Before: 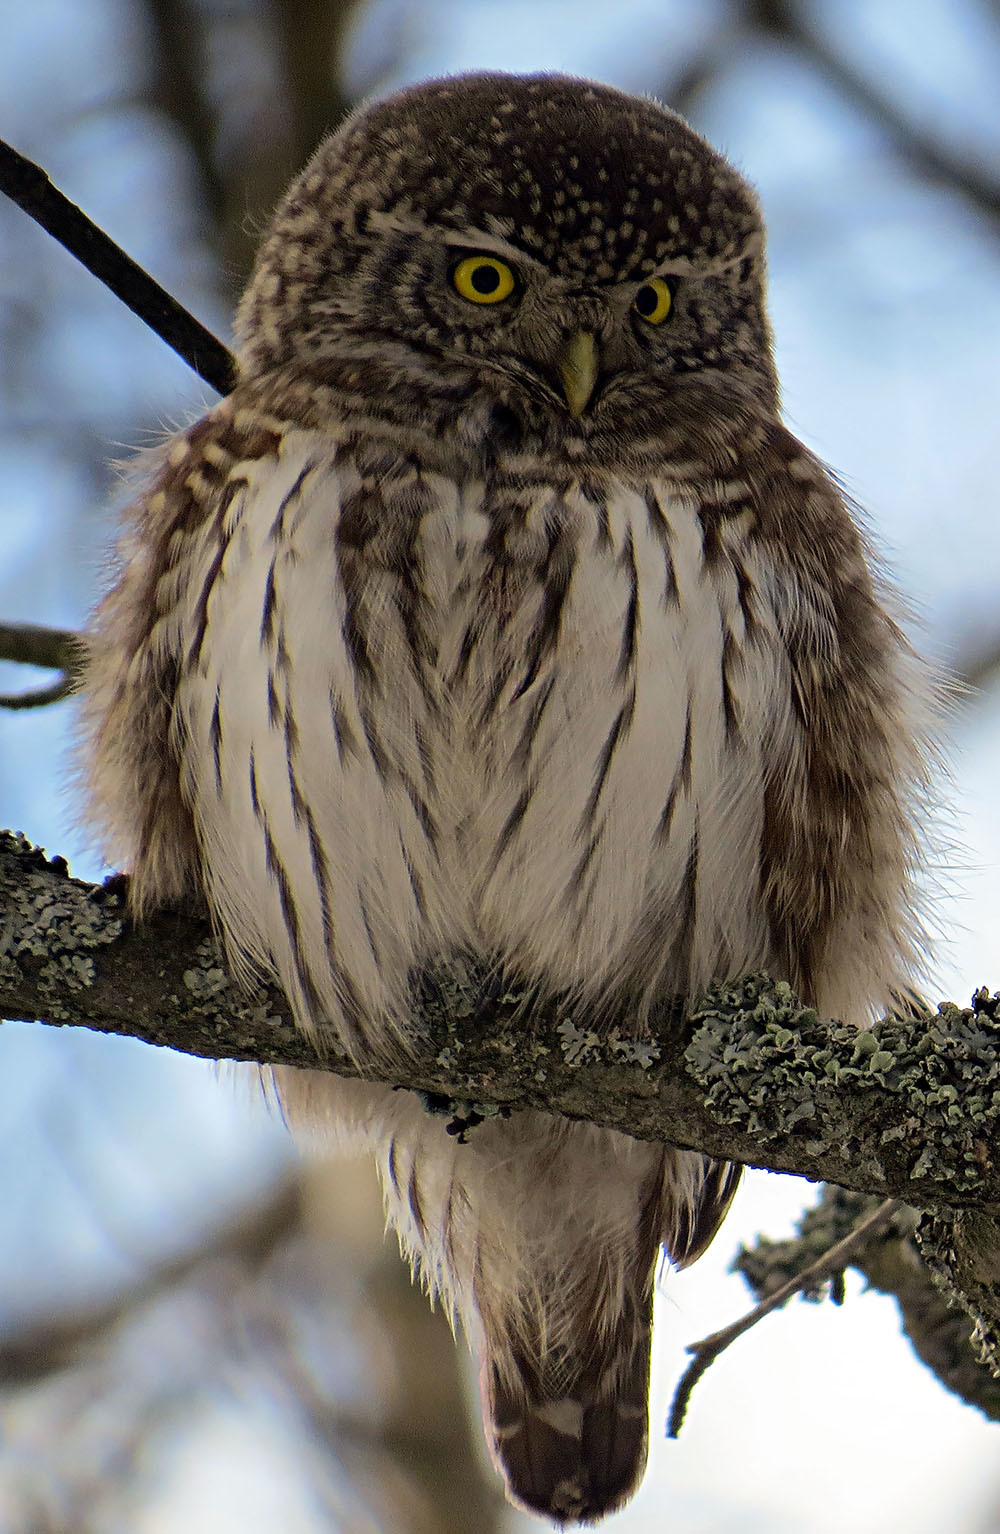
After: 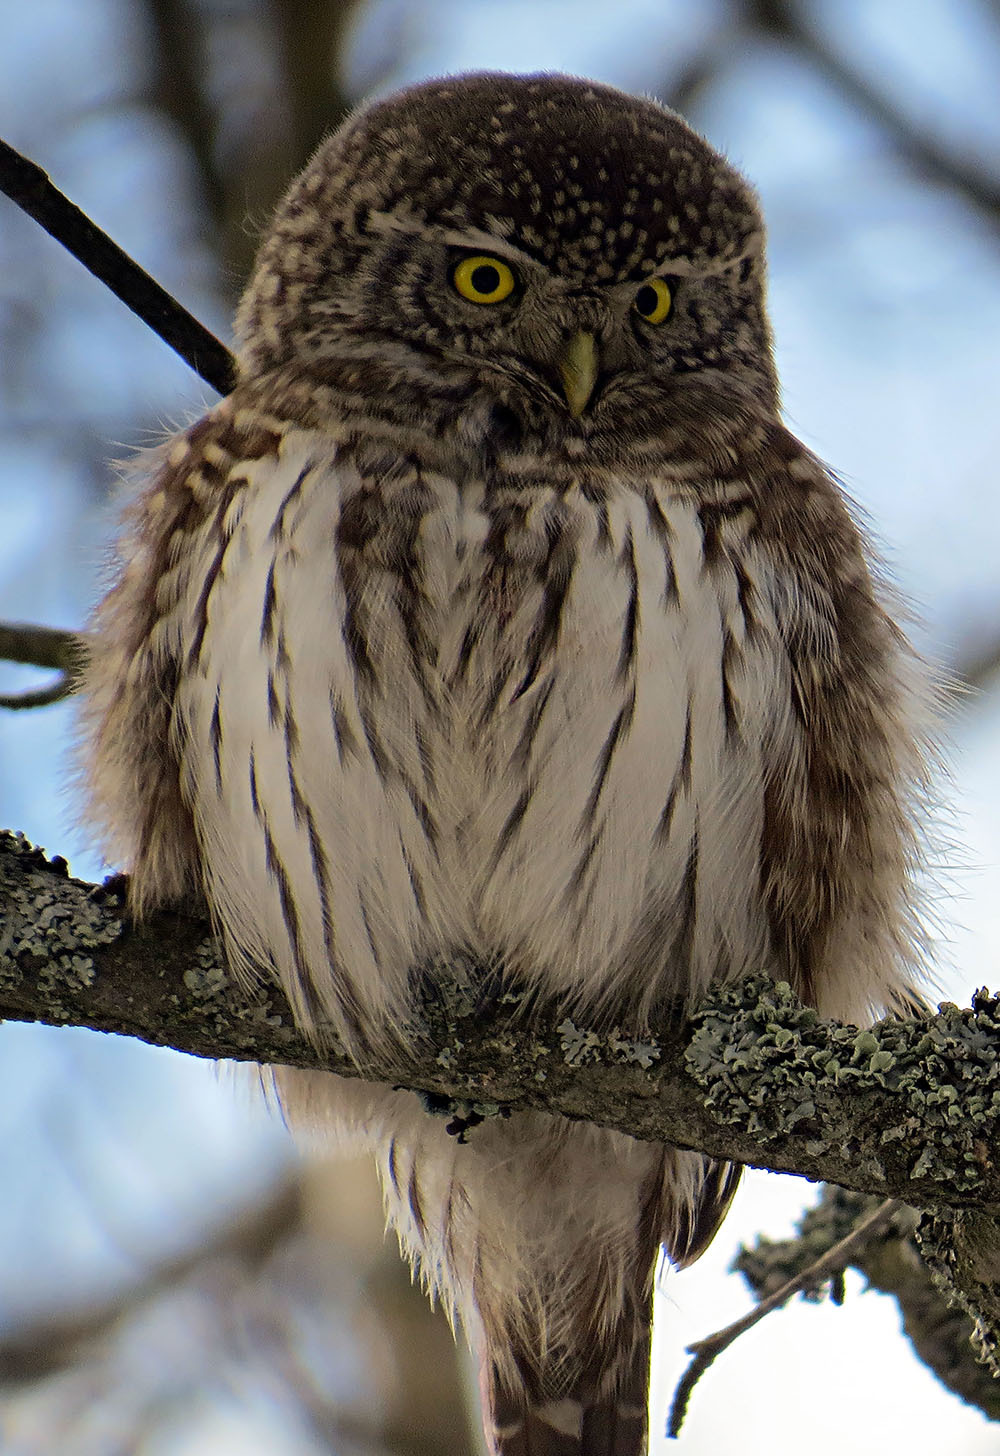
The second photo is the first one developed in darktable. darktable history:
crop and rotate: top 0.013%, bottom 5.066%
